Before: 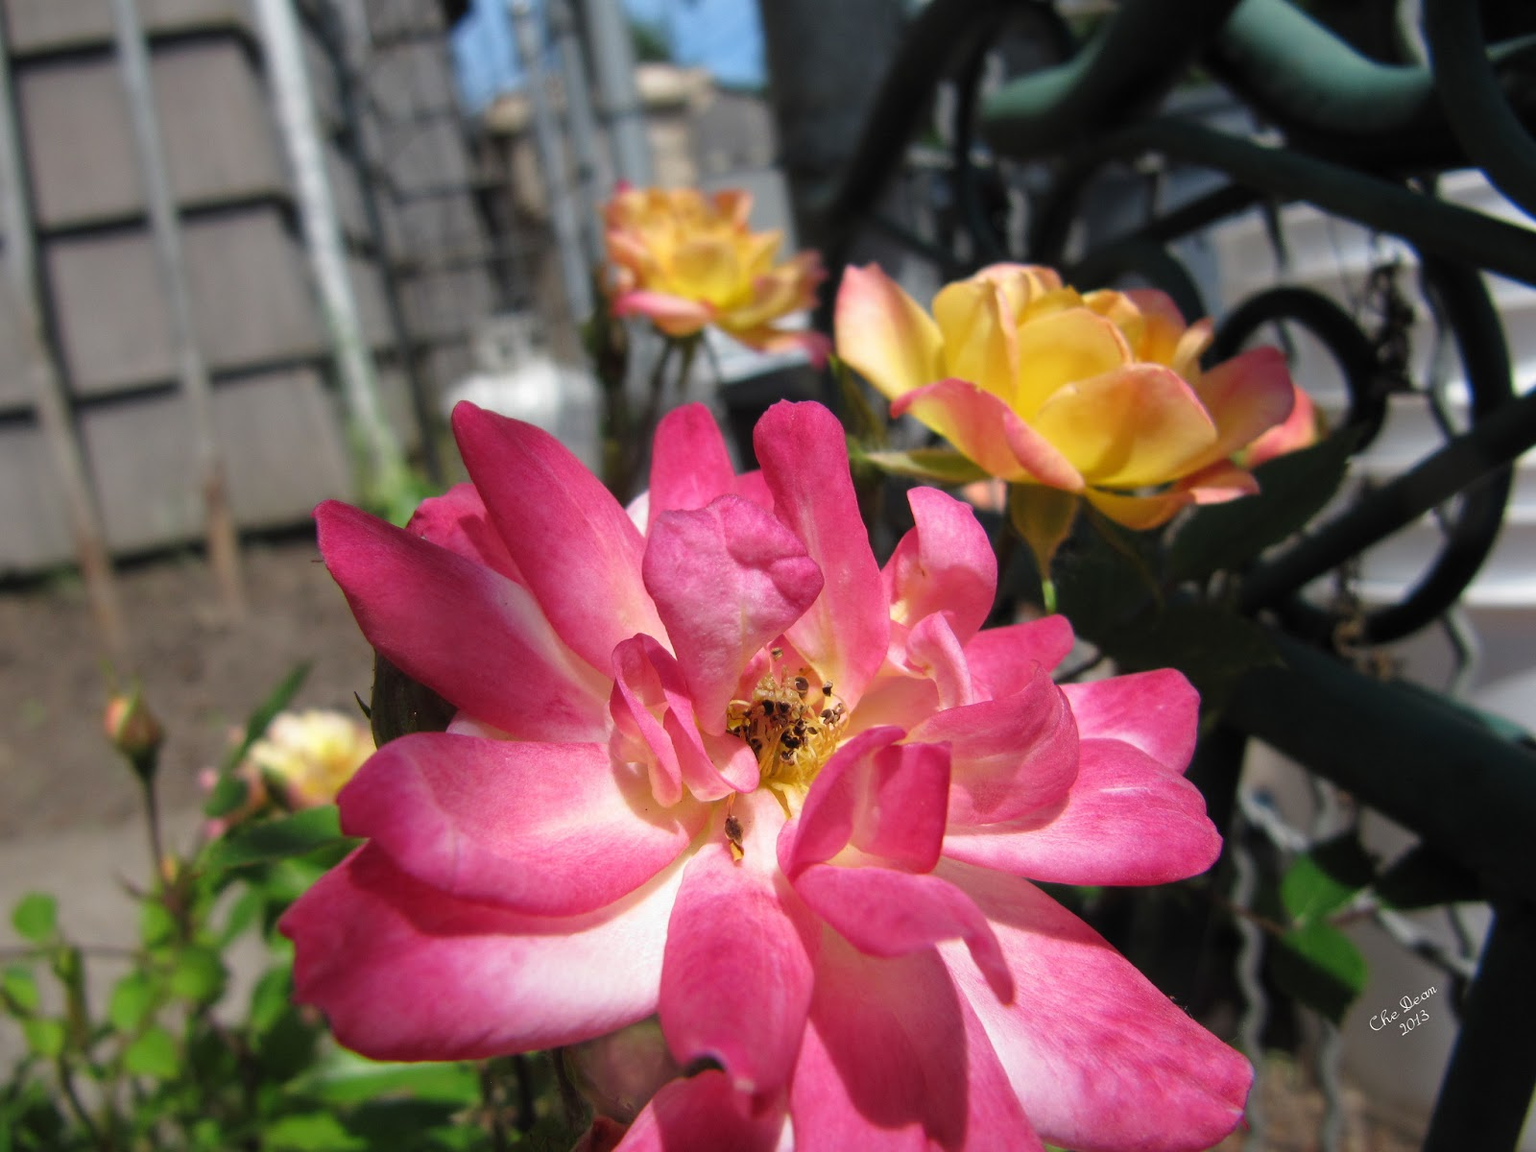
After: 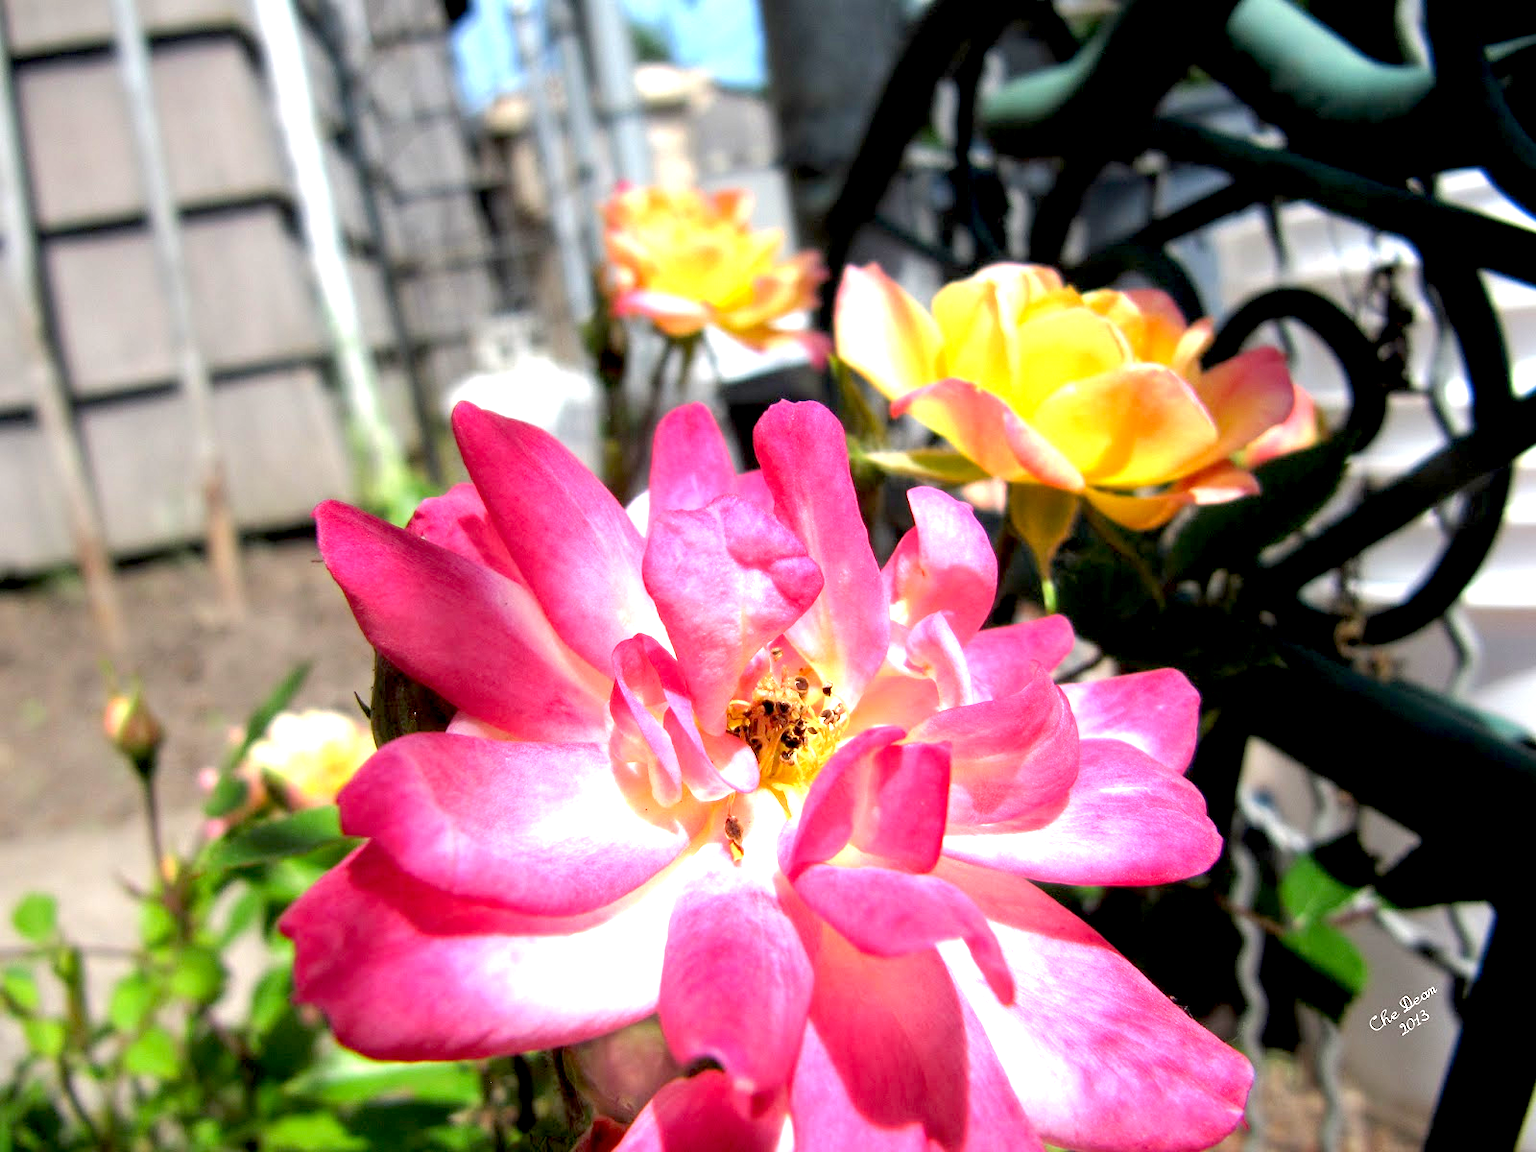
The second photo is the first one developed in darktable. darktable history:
exposure: black level correction 0.009, exposure 1.417 EV, compensate highlight preservation false
